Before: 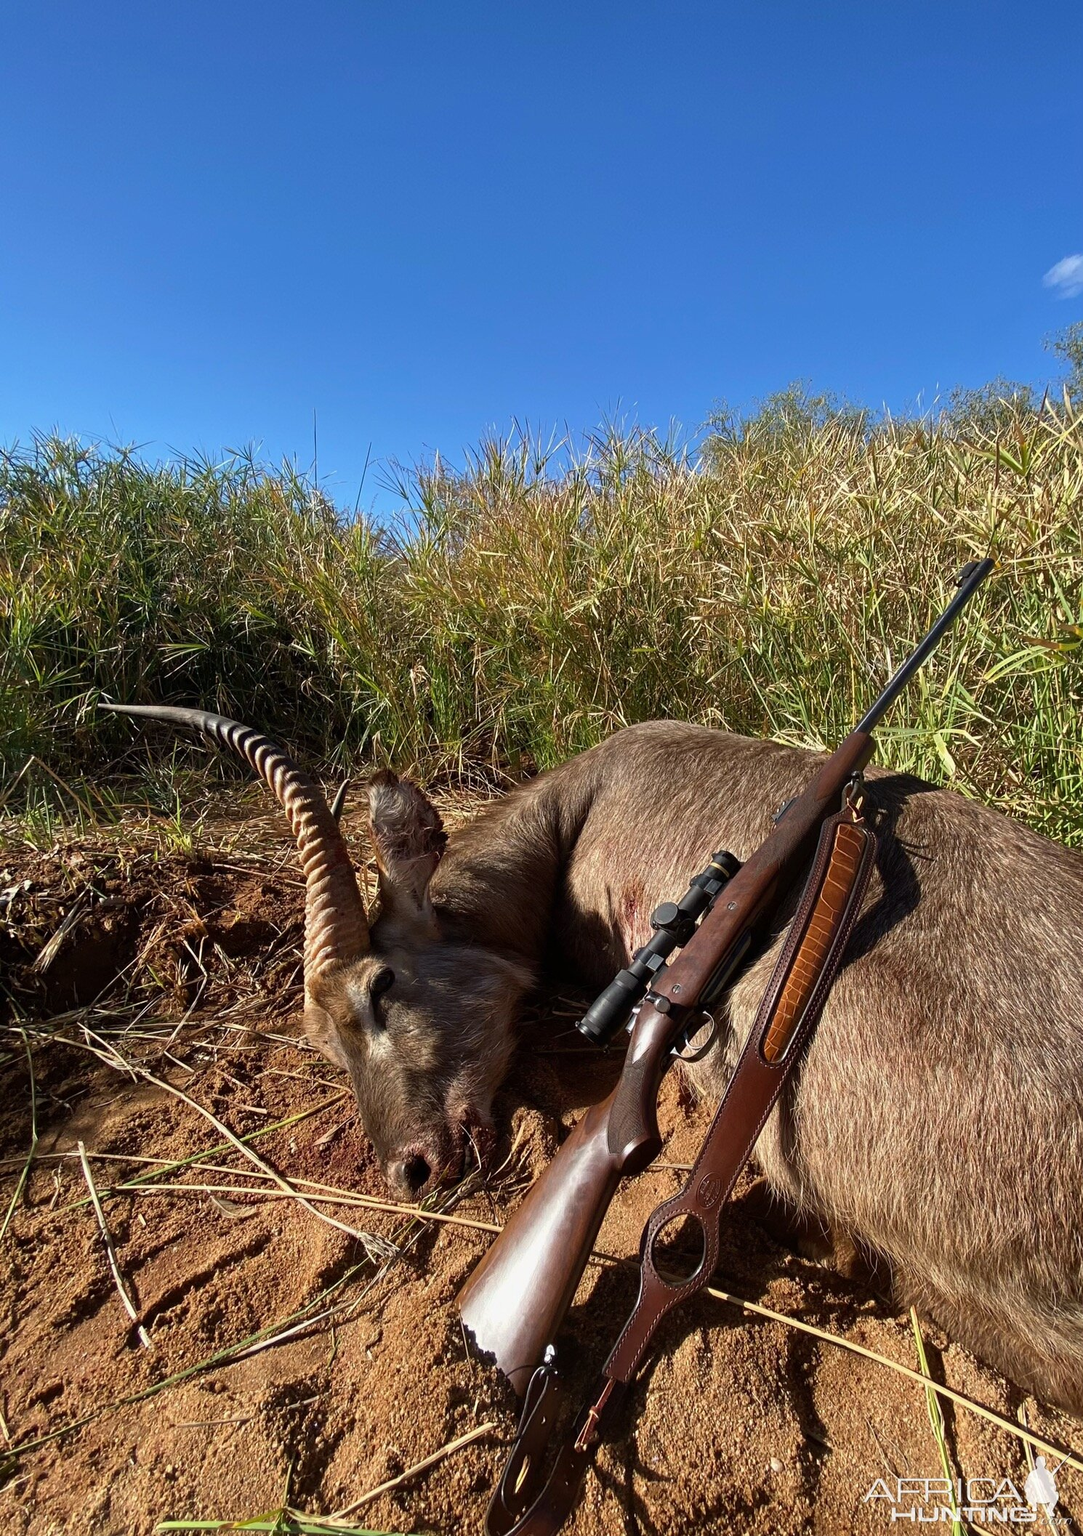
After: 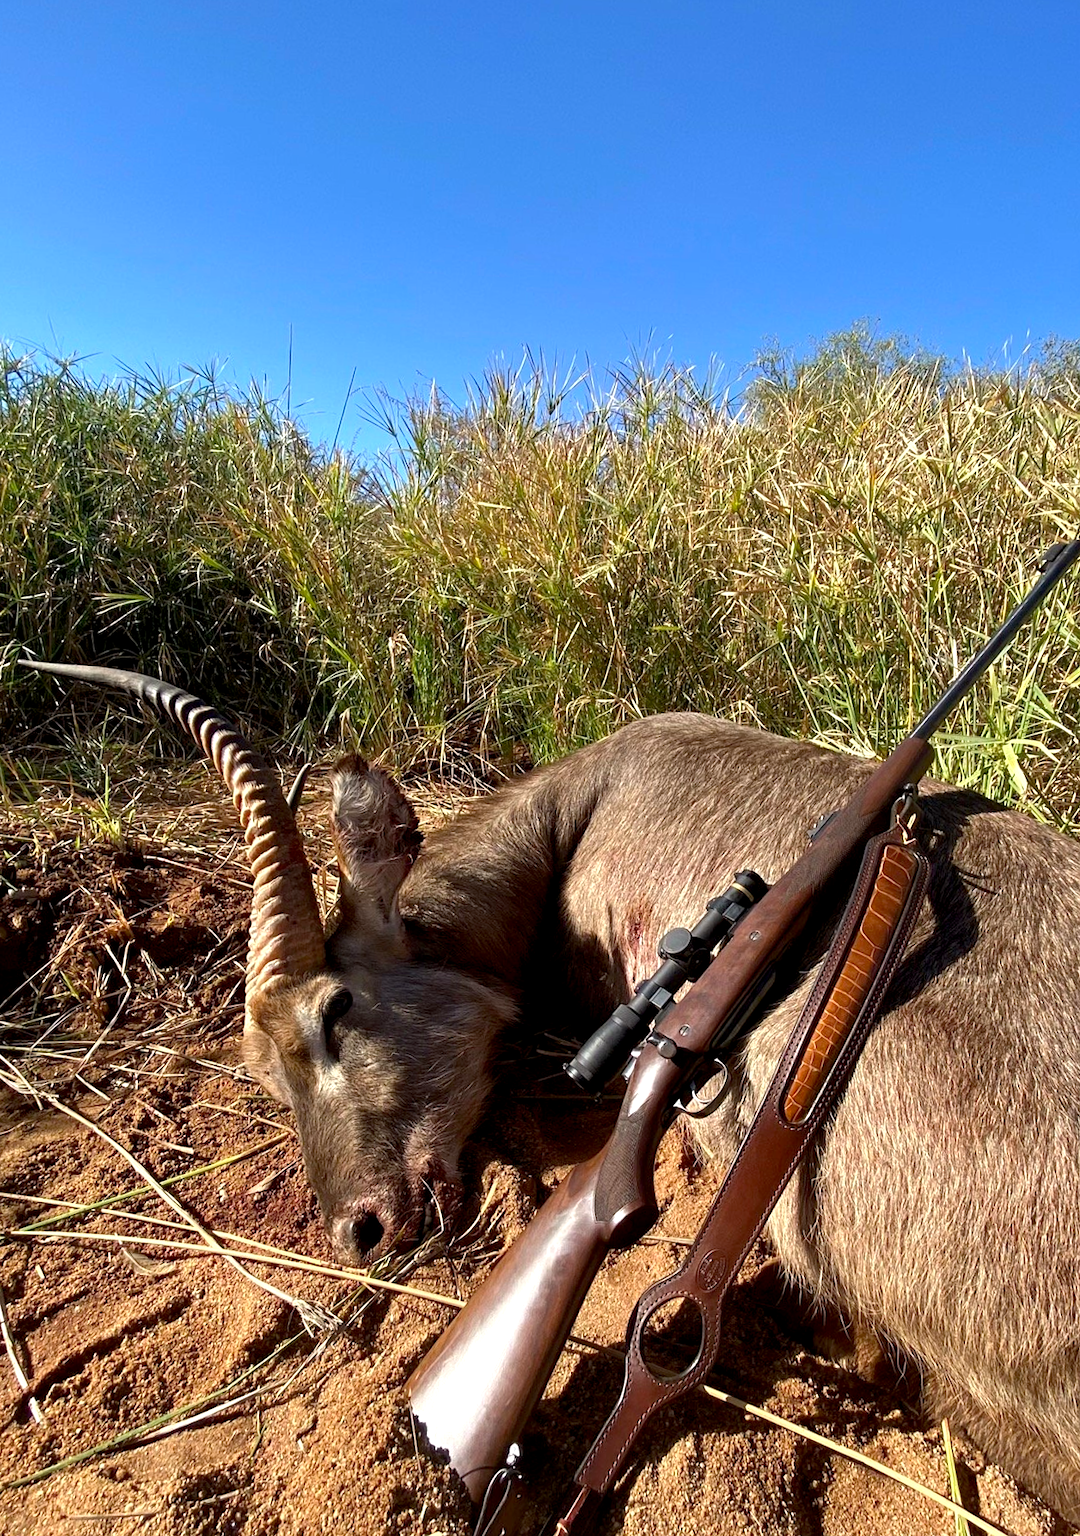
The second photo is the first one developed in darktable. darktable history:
tone equalizer: edges refinement/feathering 500, mask exposure compensation -1.57 EV, preserve details no
crop and rotate: angle -2.84°, left 5.114%, top 5.218%, right 4.662%, bottom 4.388%
exposure: exposure 0.487 EV, compensate highlight preservation false
